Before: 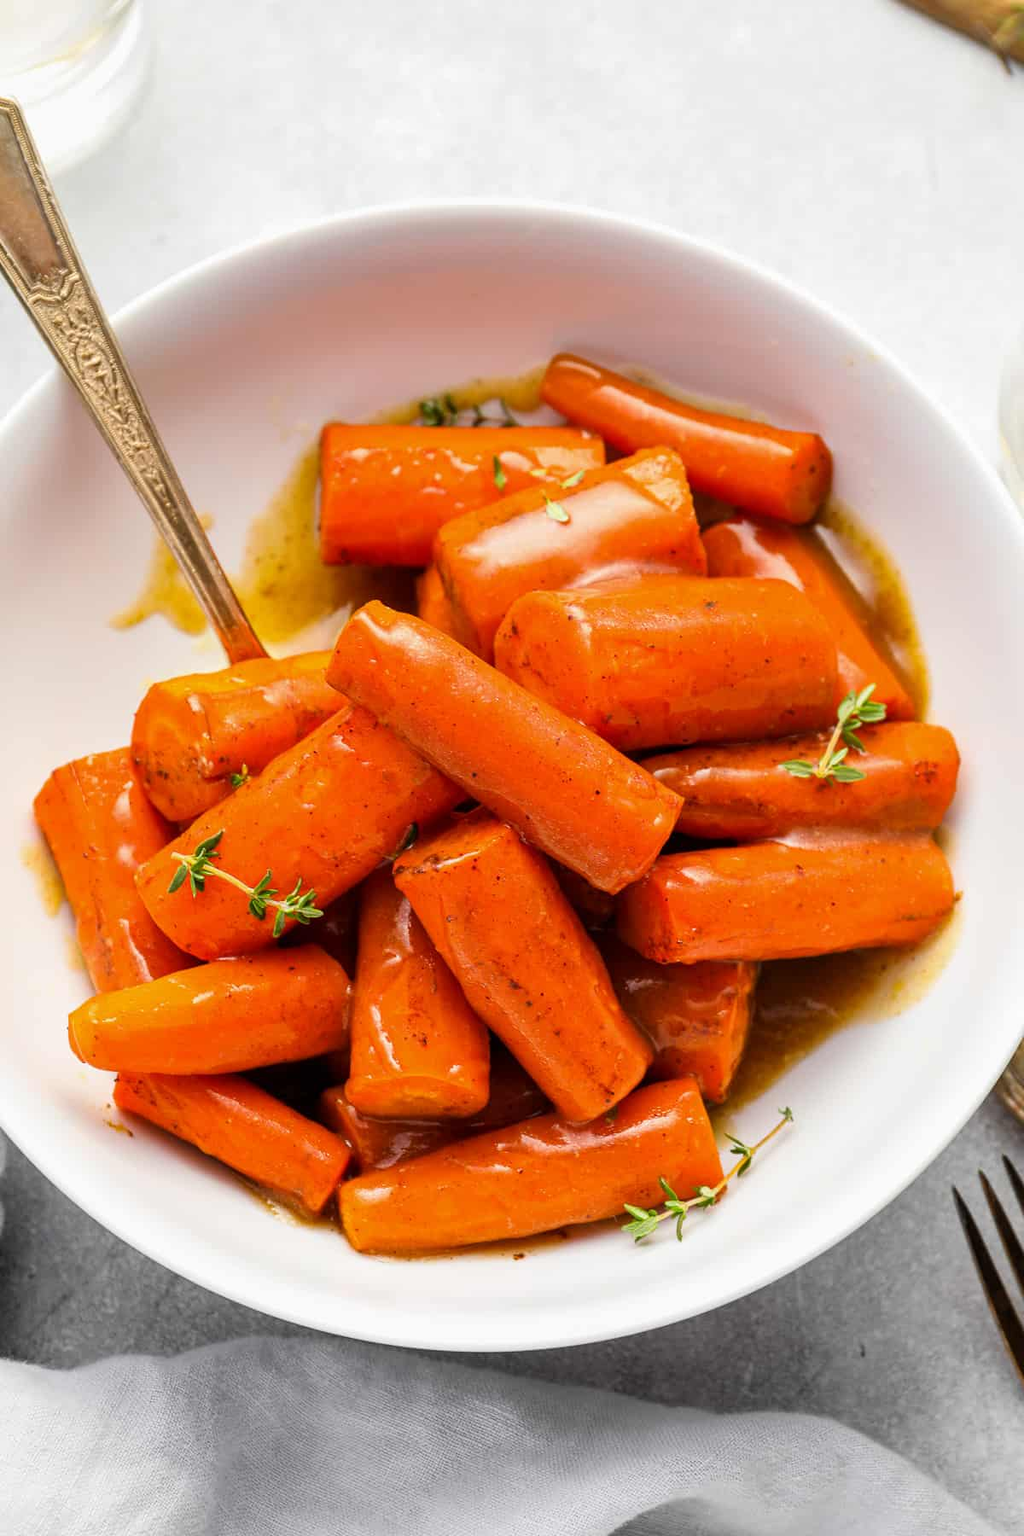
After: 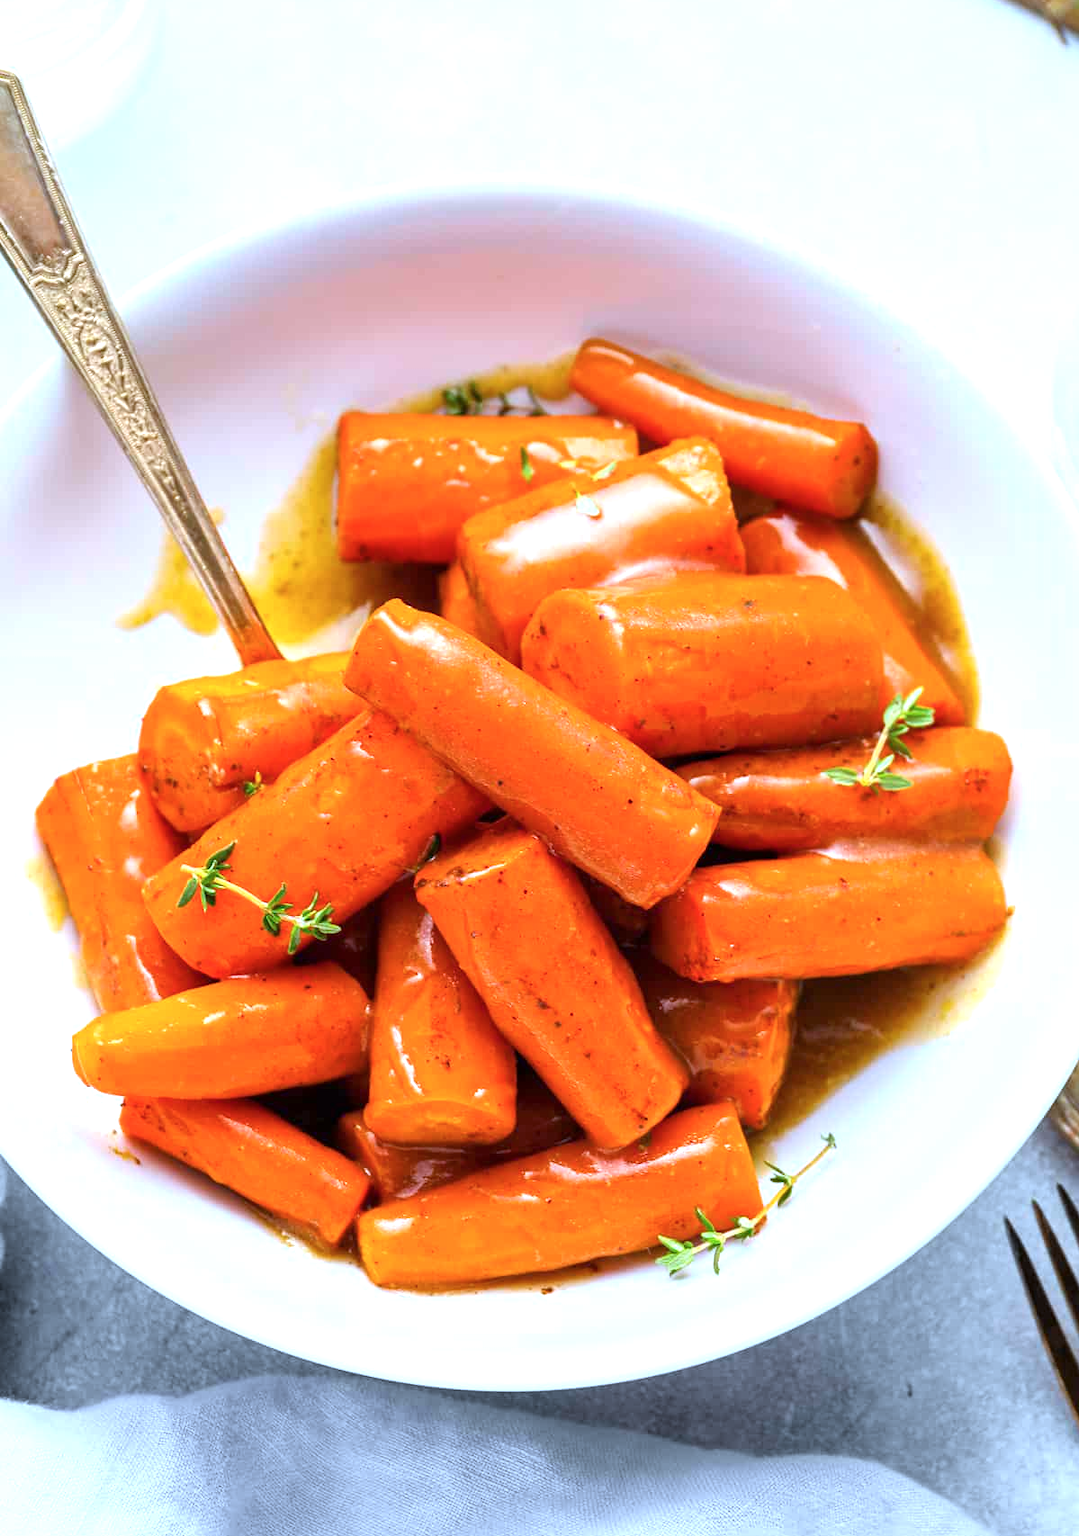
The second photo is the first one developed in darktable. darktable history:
exposure: exposure 0.6 EV, compensate highlight preservation false
color calibration: illuminant custom, x 0.389, y 0.387, temperature 3794.7 K
crop and rotate: top 2.146%, bottom 3.012%
color balance rgb: linear chroma grading › global chroma 8.882%, perceptual saturation grading › global saturation 0.137%
